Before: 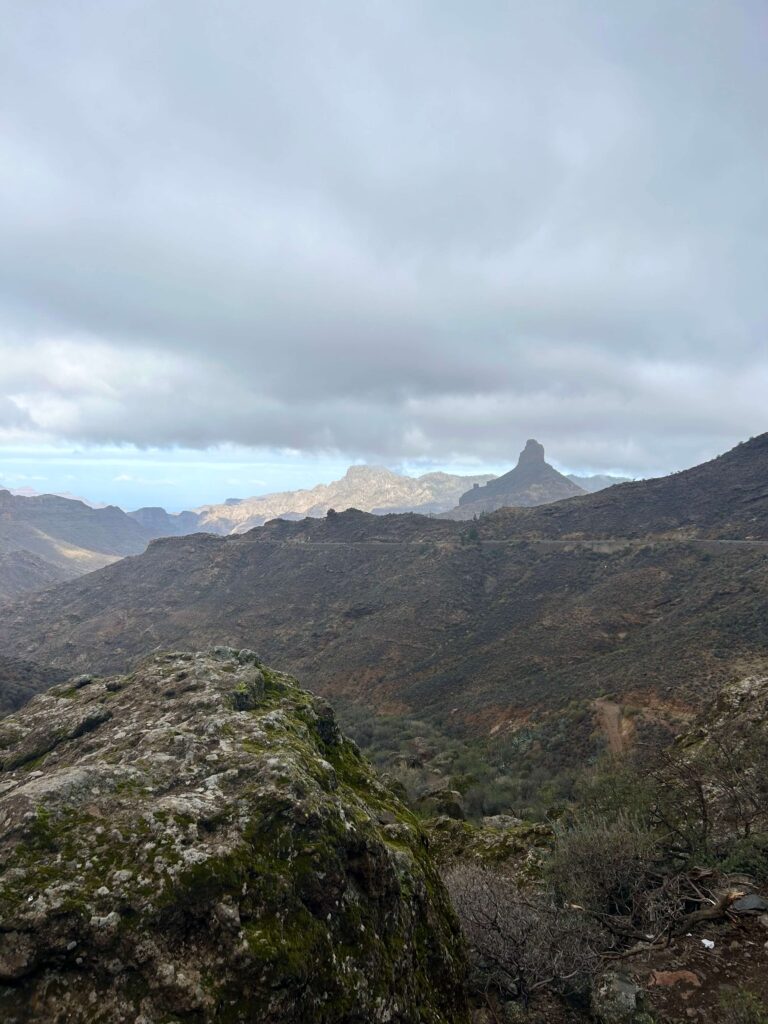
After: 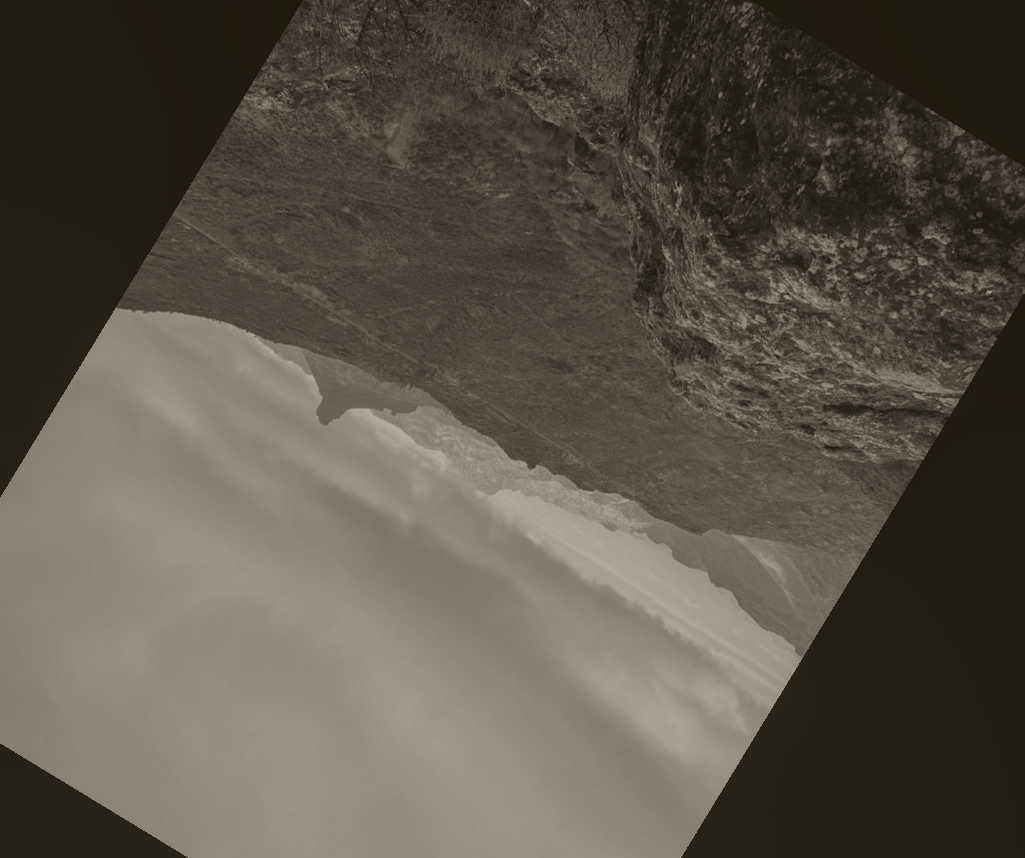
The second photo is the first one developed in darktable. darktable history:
colorize: hue 41.44°, saturation 22%, source mix 60%, lightness 10.61%
crop and rotate: angle 148.68°, left 9.111%, top 15.603%, right 4.588%, bottom 17.041%
local contrast: on, module defaults
